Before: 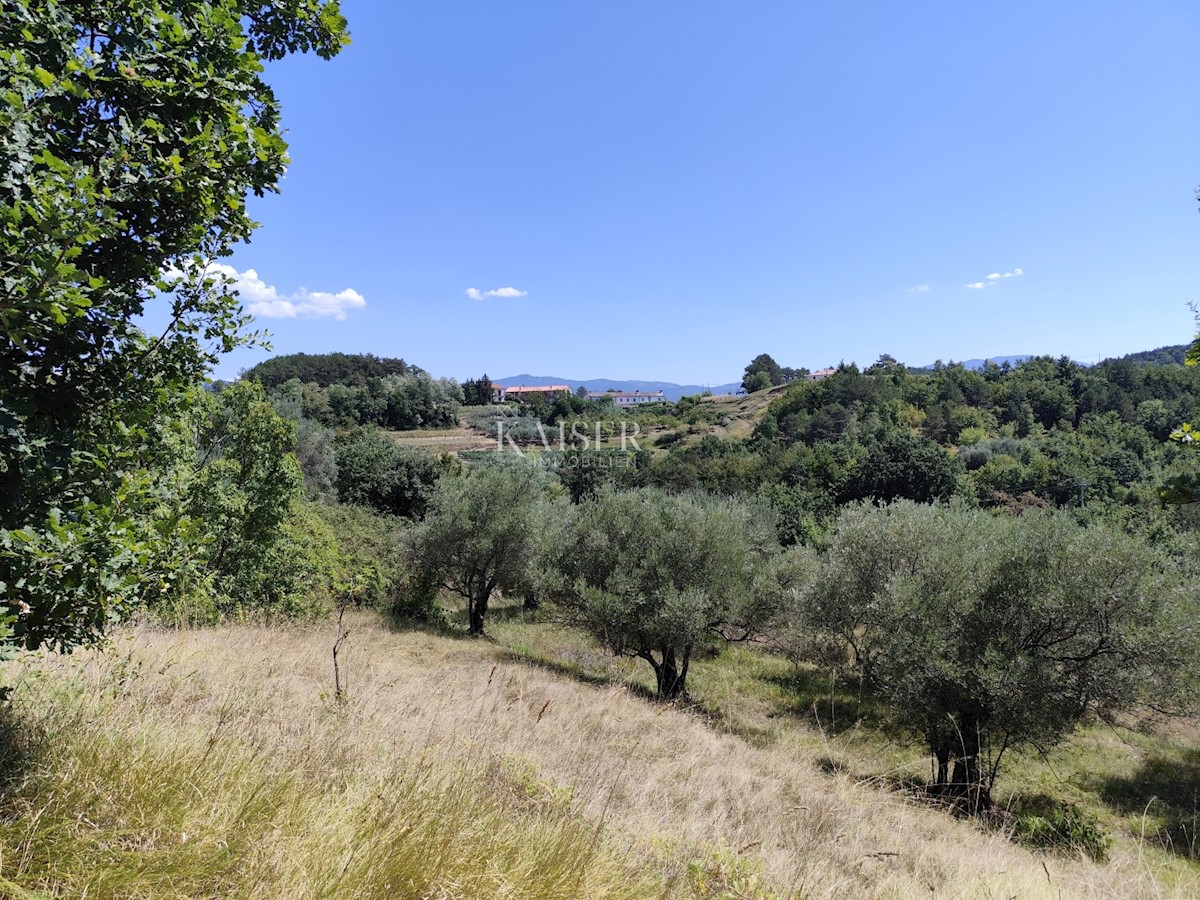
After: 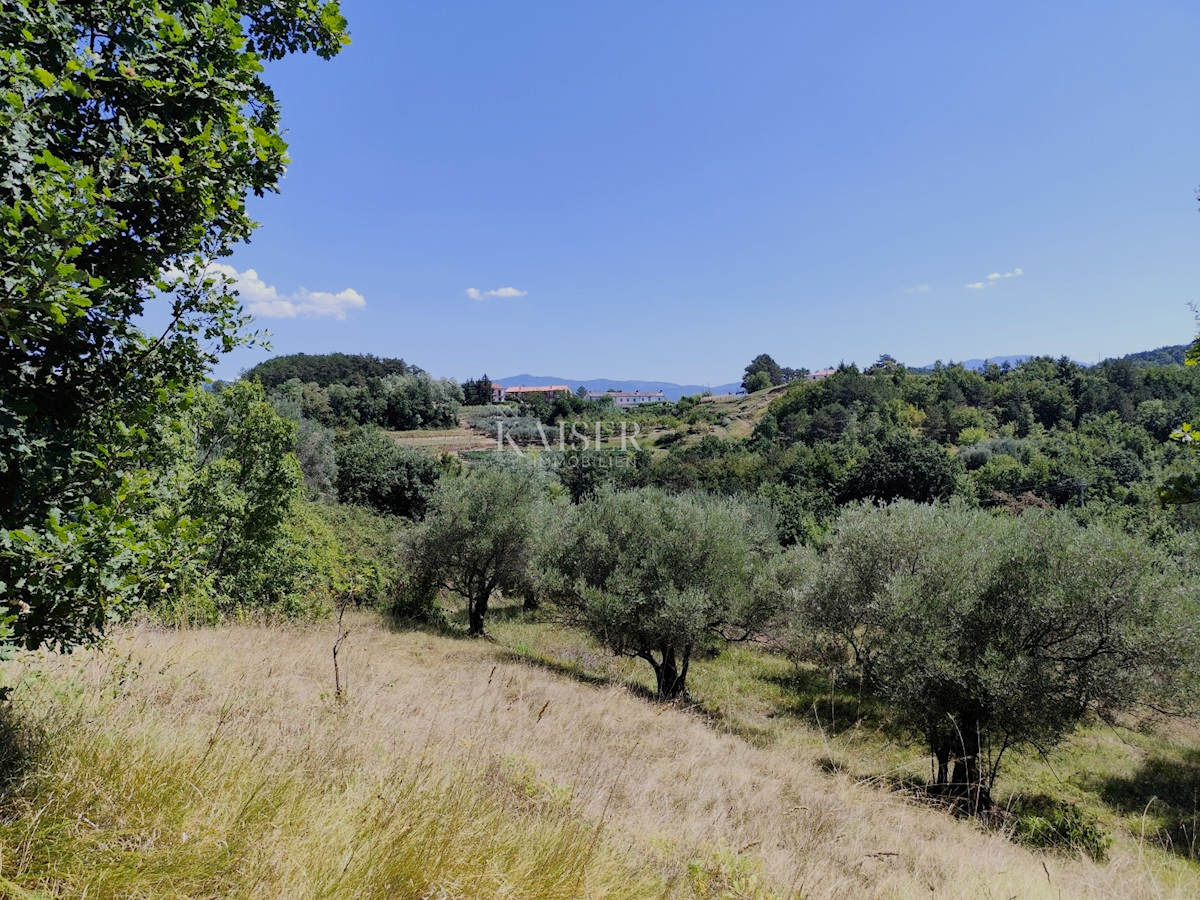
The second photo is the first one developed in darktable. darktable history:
contrast brightness saturation: saturation 0.176
filmic rgb: black relative exposure -7.79 EV, white relative exposure 4.29 EV, hardness 3.9, contrast in shadows safe
